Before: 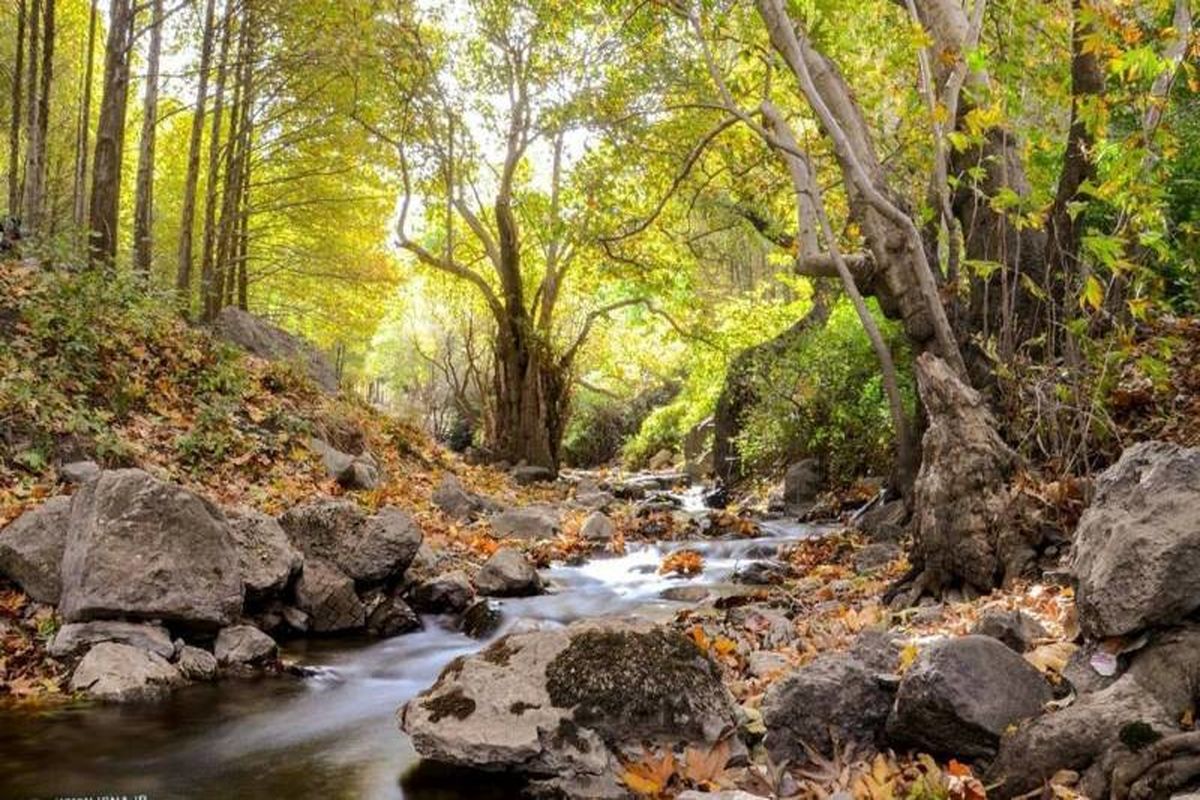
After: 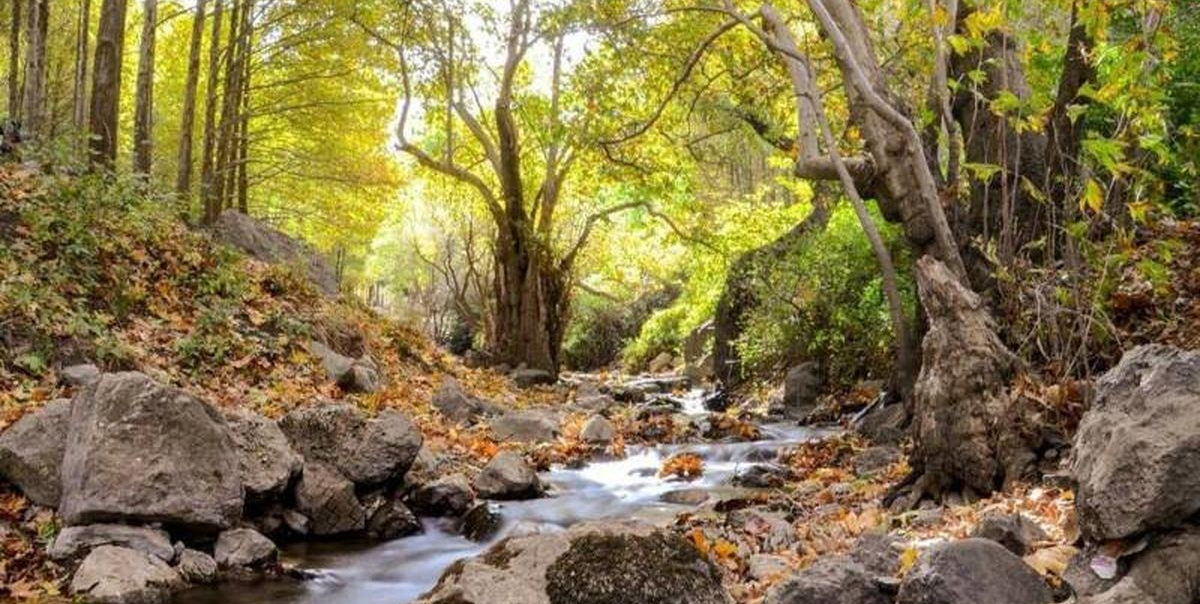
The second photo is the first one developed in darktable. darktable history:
crop and rotate: top 12.196%, bottom 12.217%
